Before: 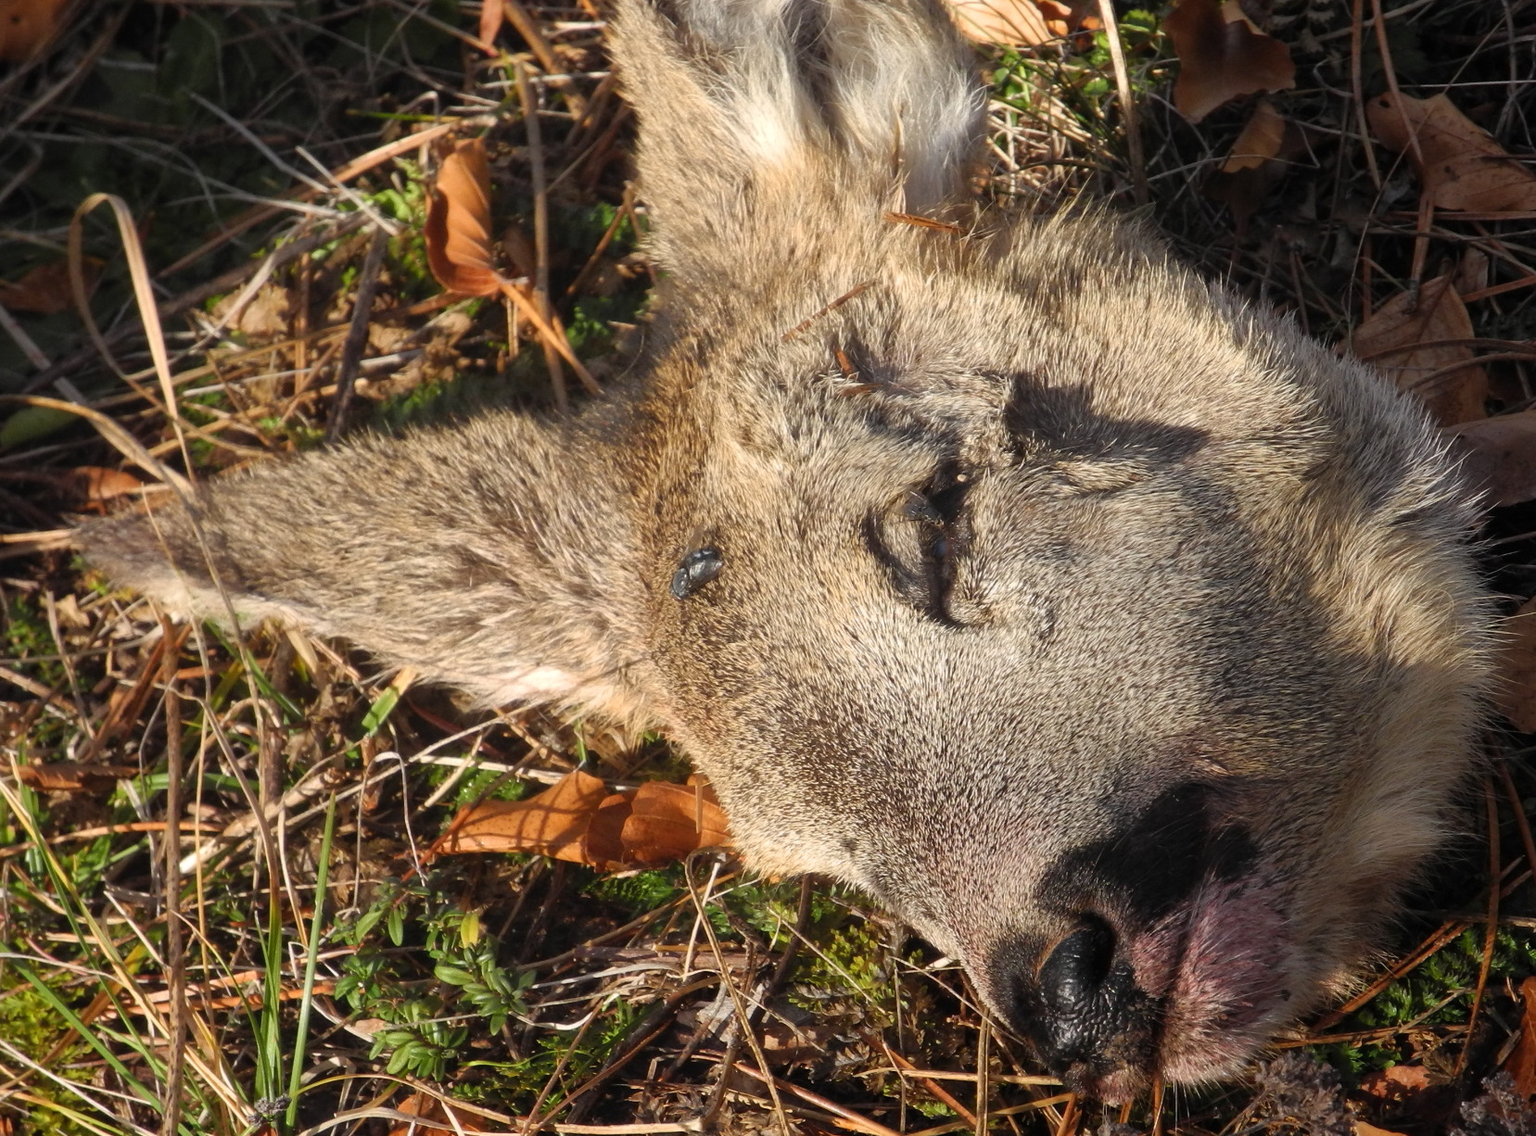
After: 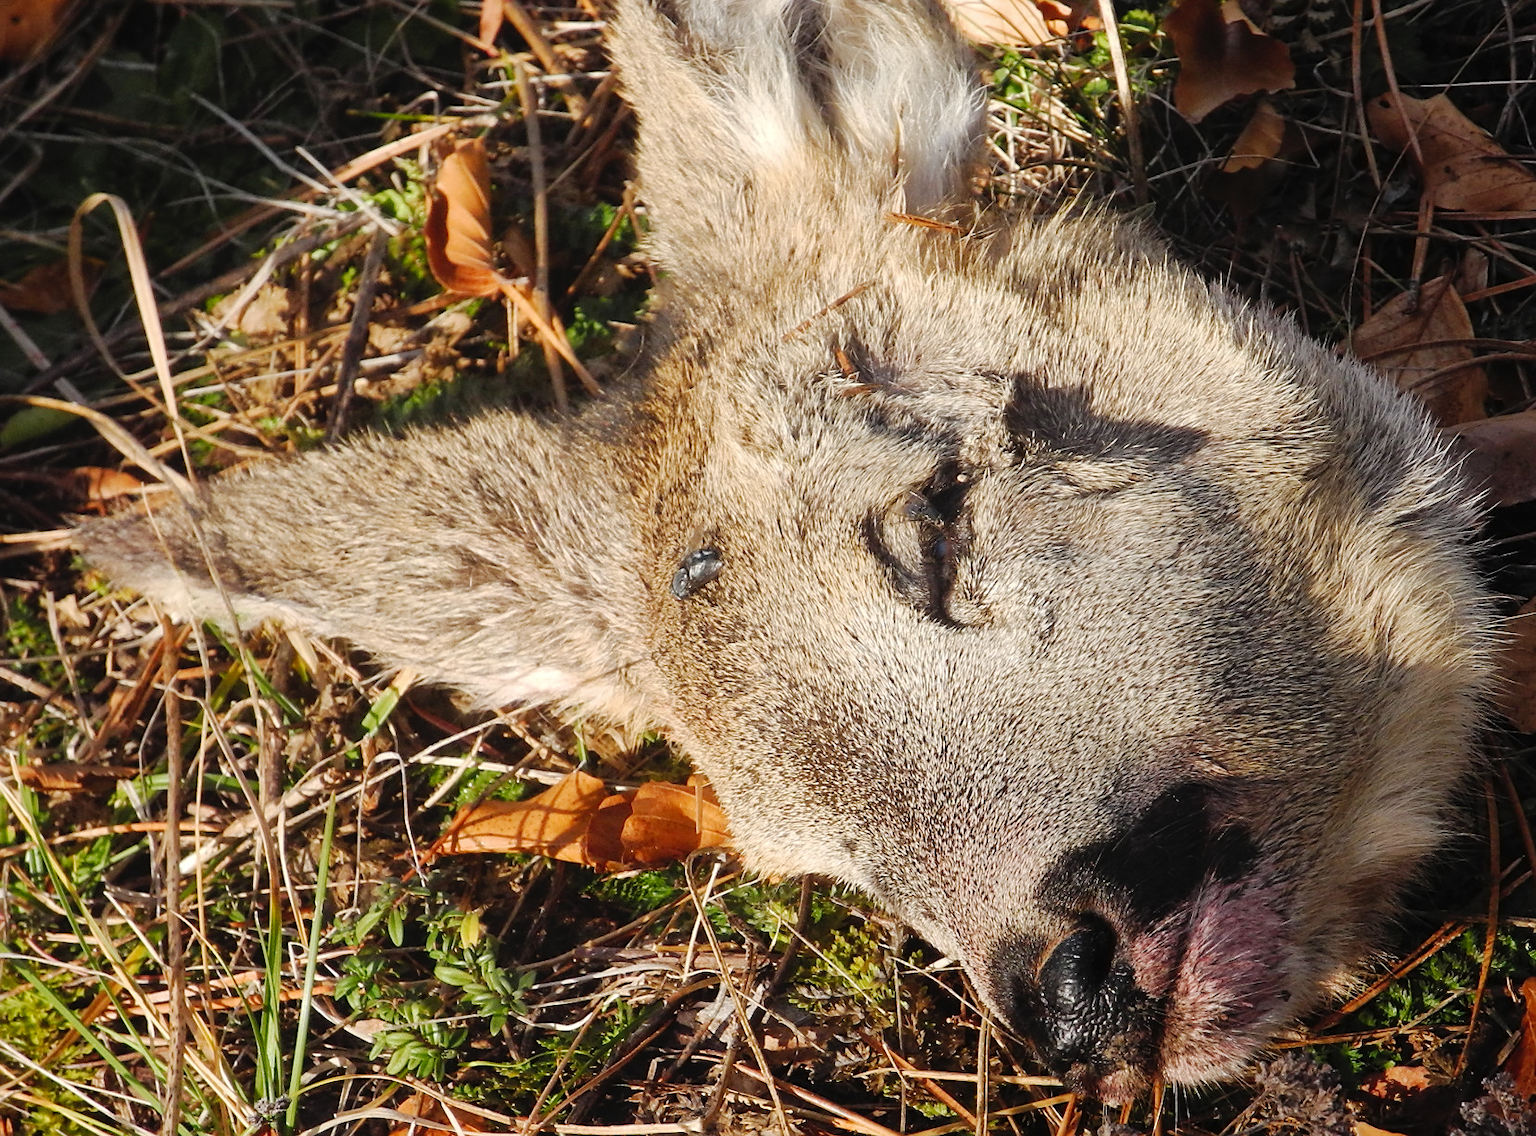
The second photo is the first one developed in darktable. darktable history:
tone curve: curves: ch0 [(0, 0) (0.003, 0.012) (0.011, 0.02) (0.025, 0.032) (0.044, 0.046) (0.069, 0.06) (0.1, 0.09) (0.136, 0.133) (0.177, 0.182) (0.224, 0.247) (0.277, 0.316) (0.335, 0.396) (0.399, 0.48) (0.468, 0.568) (0.543, 0.646) (0.623, 0.717) (0.709, 0.777) (0.801, 0.846) (0.898, 0.912) (1, 1)], preserve colors none
sharpen: radius 1.864, amount 0.398, threshold 1.271
